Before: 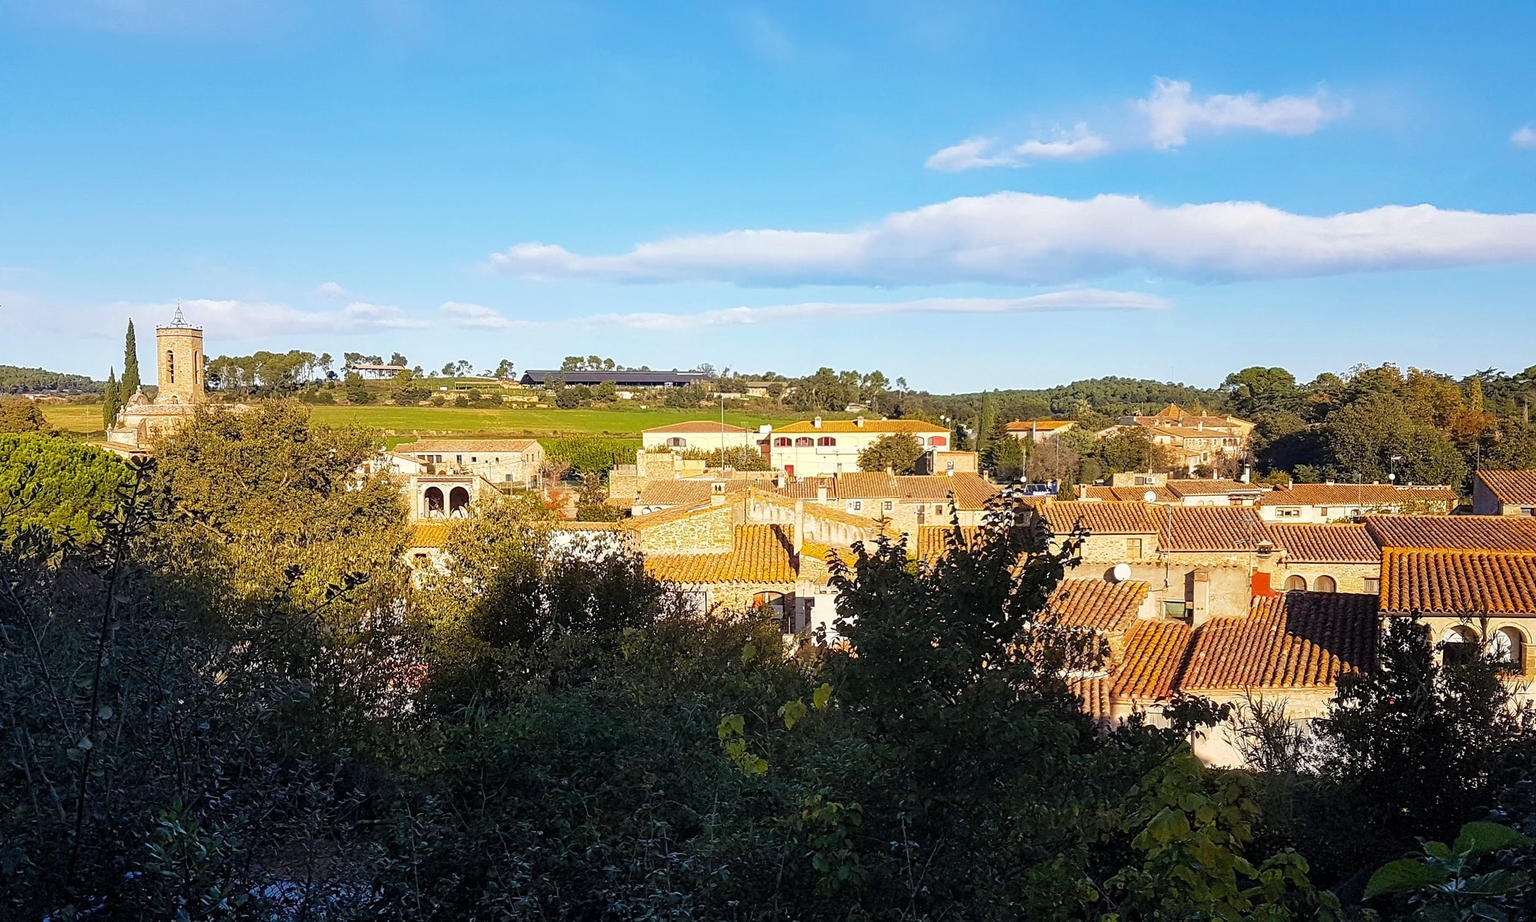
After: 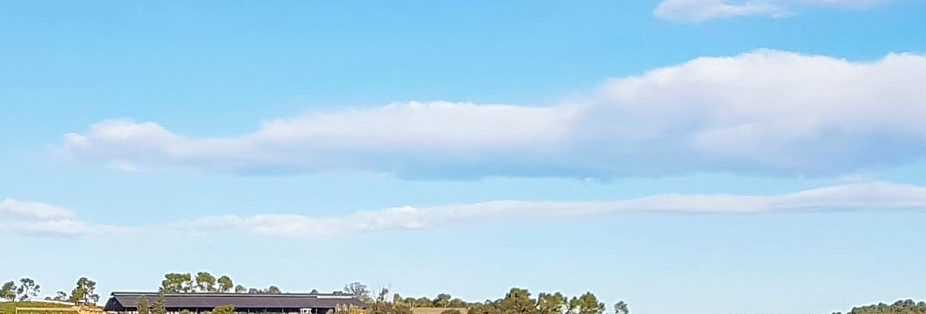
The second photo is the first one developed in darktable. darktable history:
crop: left 28.853%, top 16.856%, right 26.67%, bottom 57.969%
